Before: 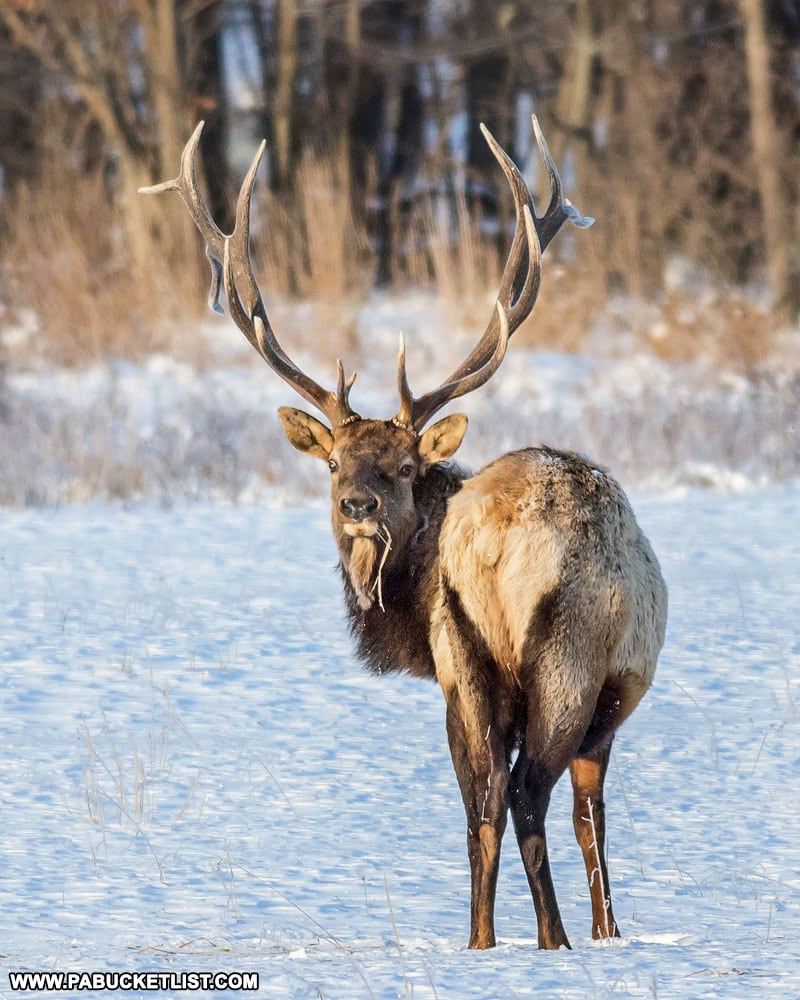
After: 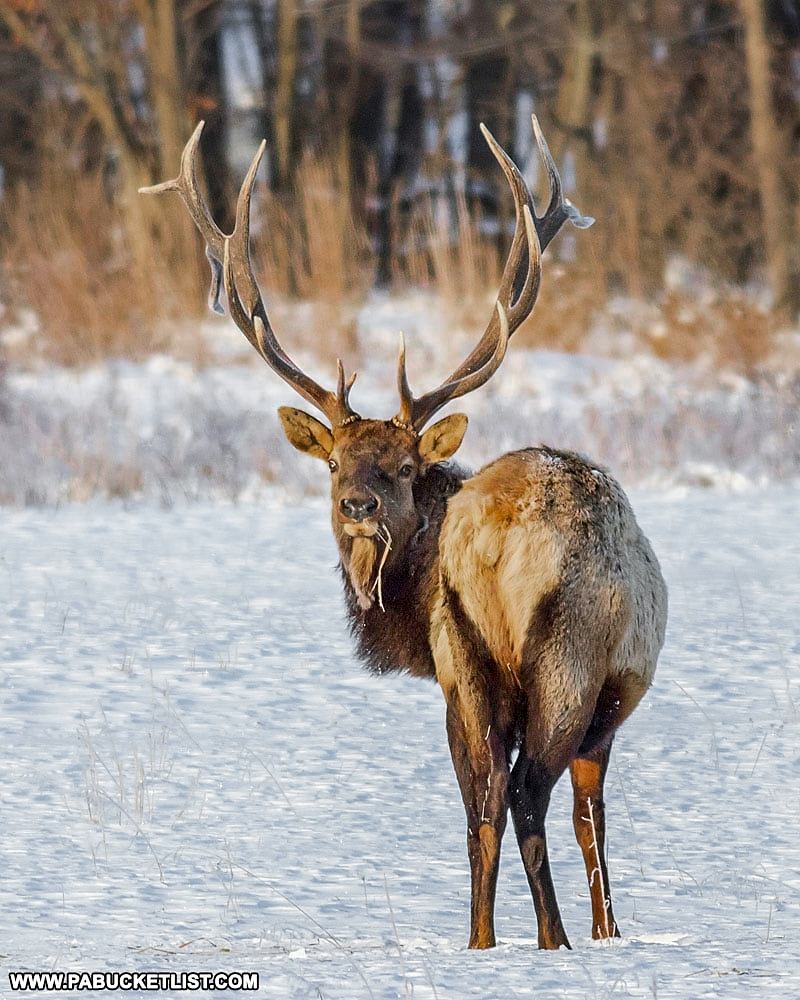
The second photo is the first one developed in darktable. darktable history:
sharpen: radius 1.522, amount 0.361, threshold 1.282
color zones: curves: ch0 [(0, 0.48) (0.209, 0.398) (0.305, 0.332) (0.429, 0.493) (0.571, 0.5) (0.714, 0.5) (0.857, 0.5) (1, 0.48)]; ch1 [(0, 0.633) (0.143, 0.586) (0.286, 0.489) (0.429, 0.448) (0.571, 0.31) (0.714, 0.335) (0.857, 0.492) (1, 0.633)]; ch2 [(0, 0.448) (0.143, 0.498) (0.286, 0.5) (0.429, 0.5) (0.571, 0.5) (0.714, 0.5) (0.857, 0.5) (1, 0.448)], mix 41.24%
